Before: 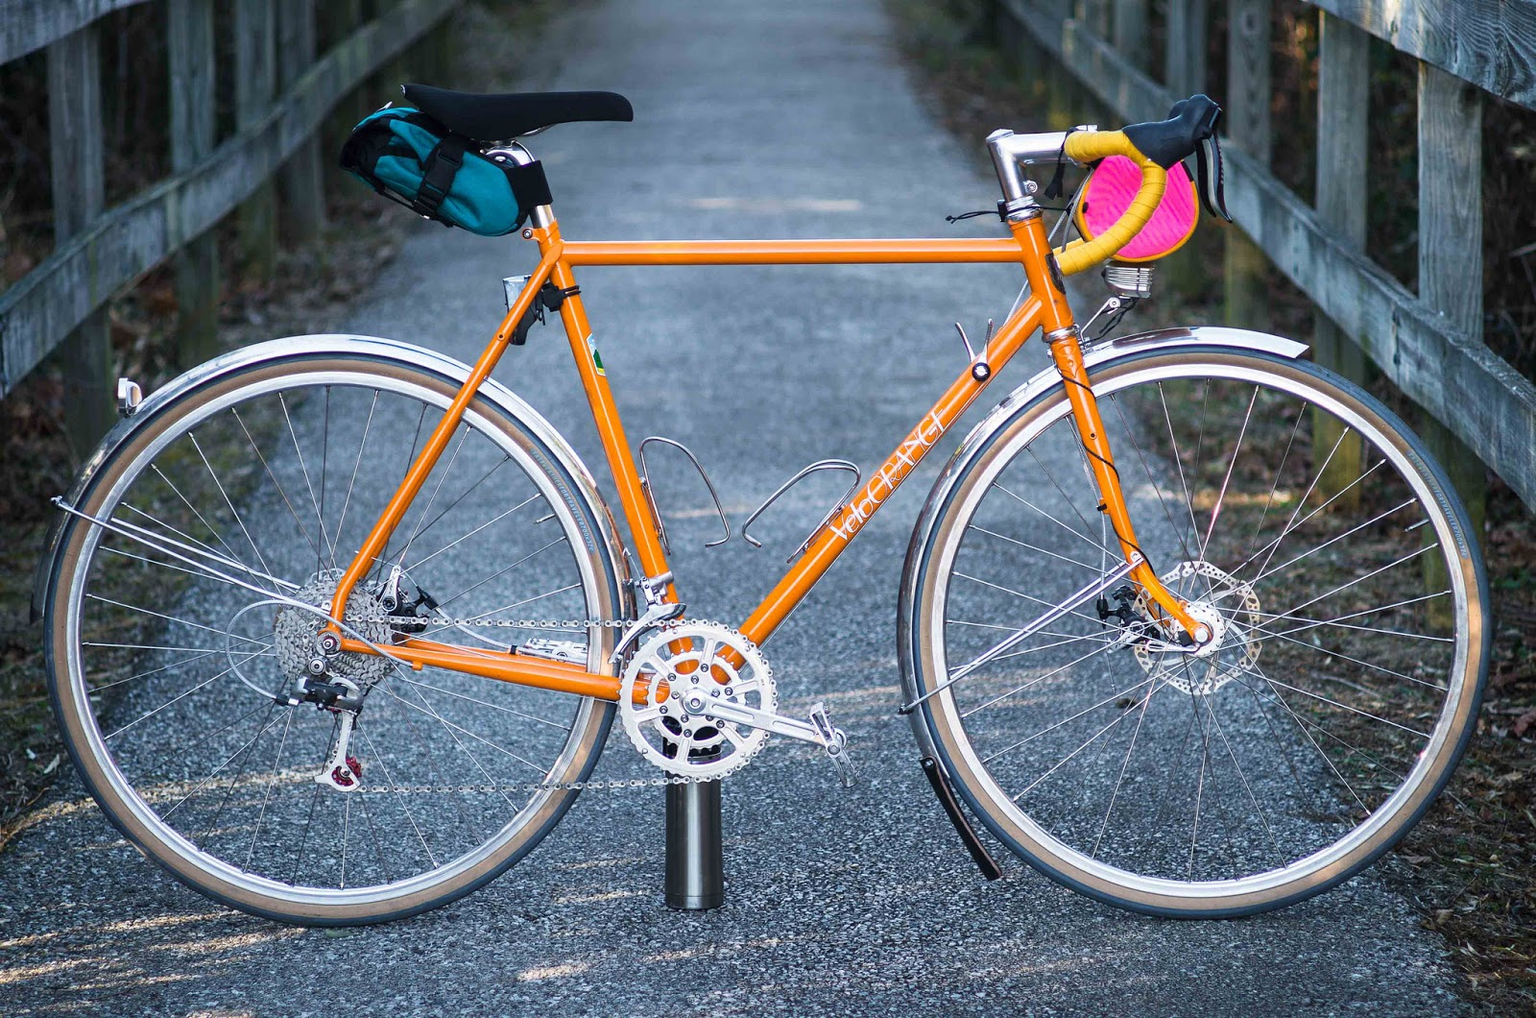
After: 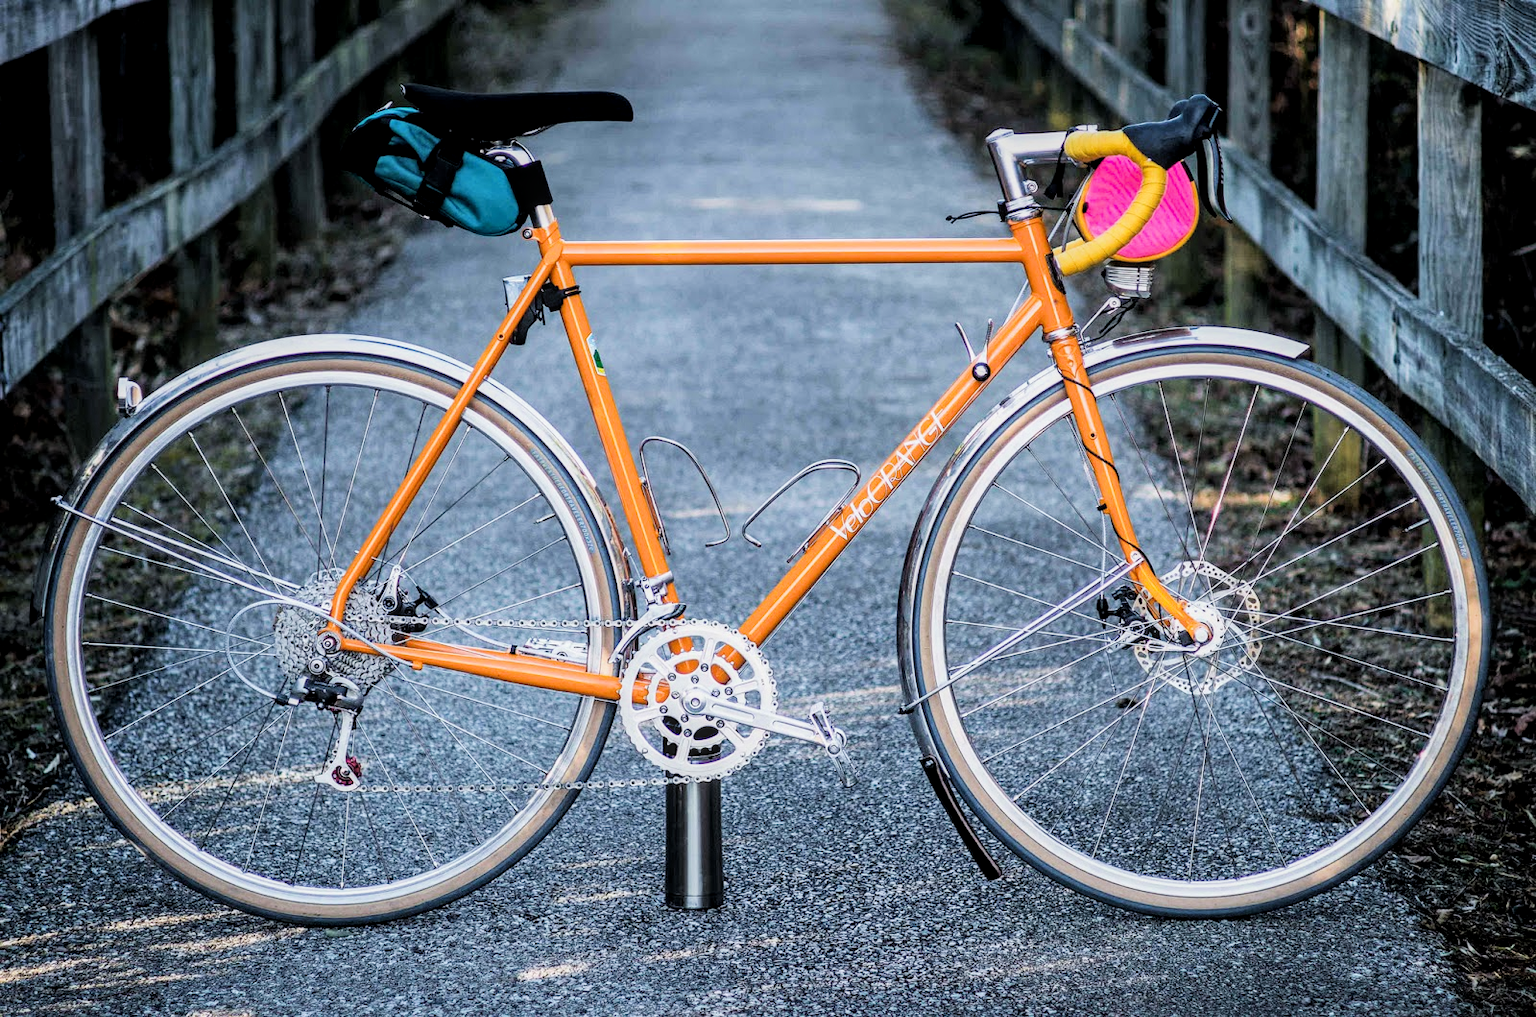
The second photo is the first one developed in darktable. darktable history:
local contrast: on, module defaults
exposure: exposure 0.3 EV, compensate highlight preservation false
filmic rgb: black relative exposure -5 EV, hardness 2.88, contrast 1.3
